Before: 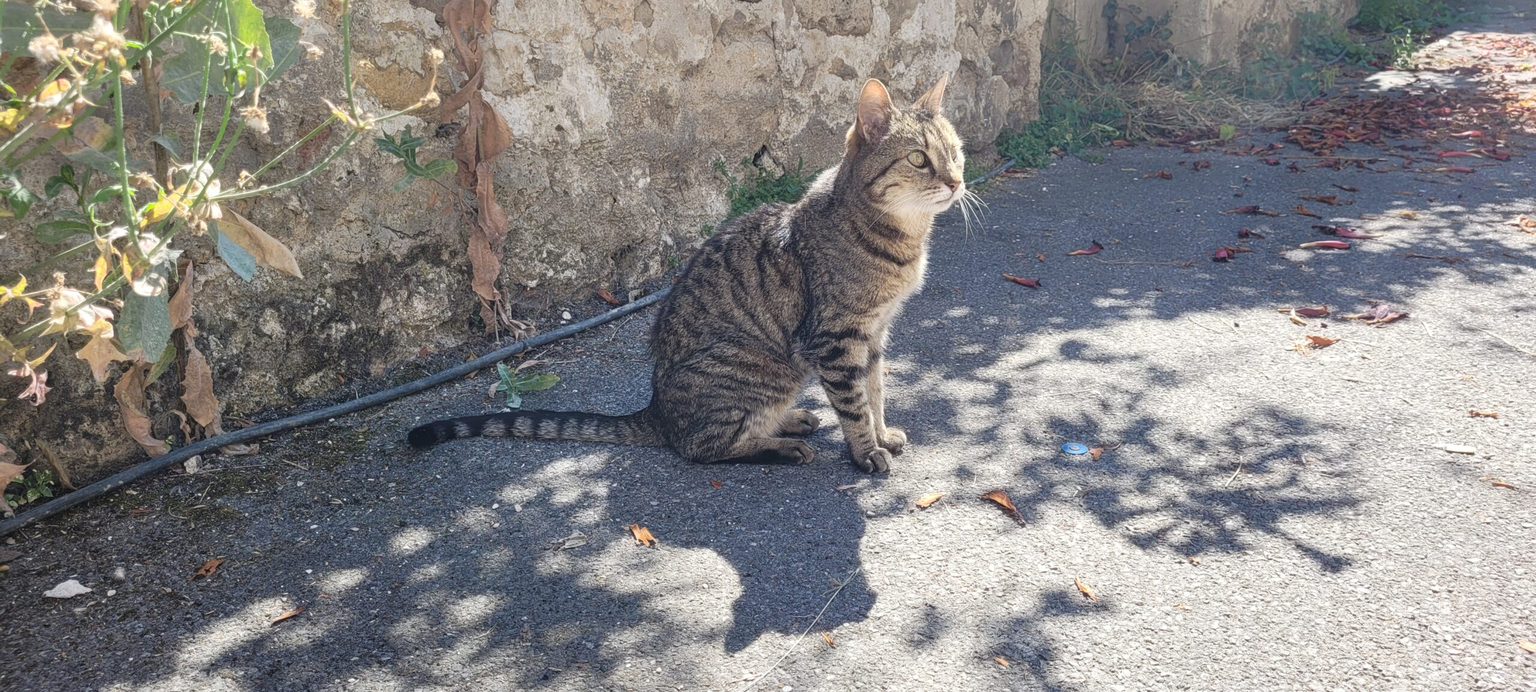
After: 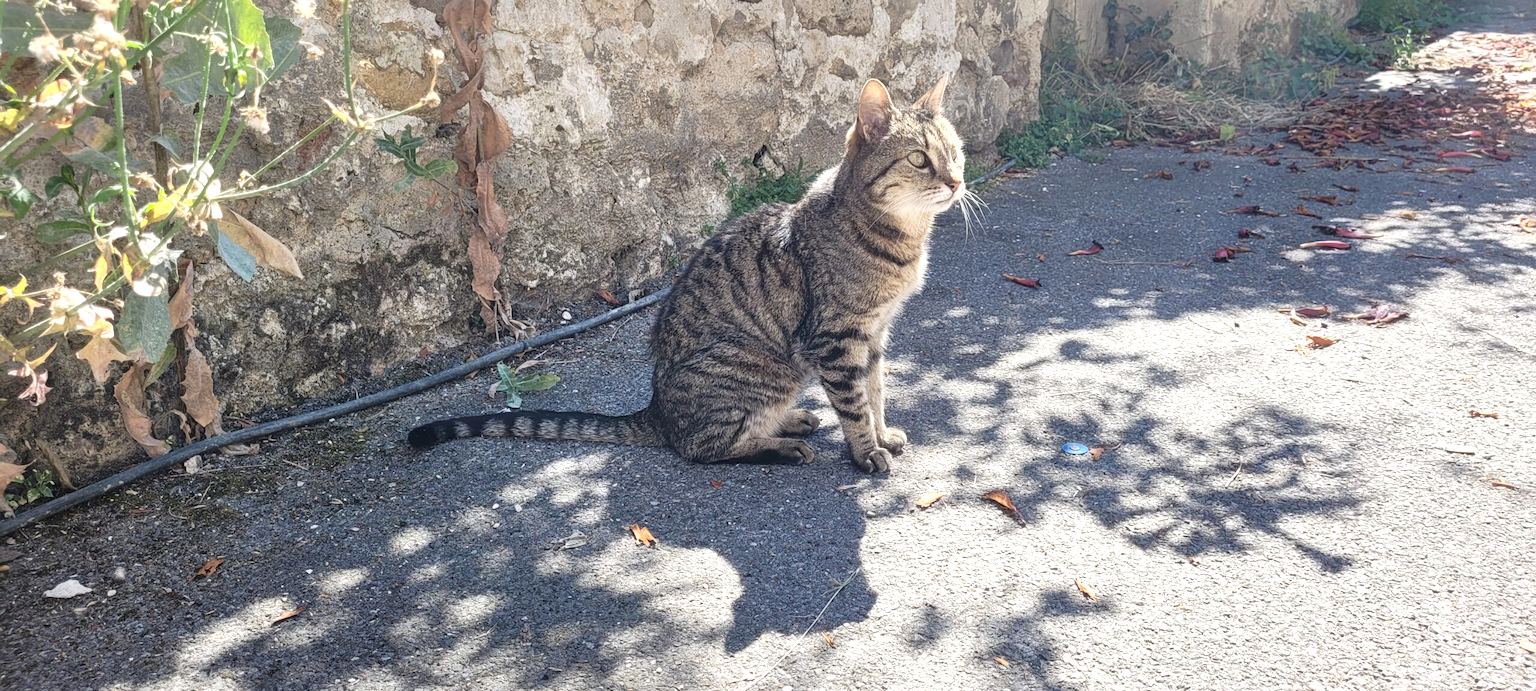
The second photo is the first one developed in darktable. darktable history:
exposure: black level correction 0, exposure 0.301 EV, compensate highlight preservation false
local contrast: mode bilateral grid, contrast 20, coarseness 50, detail 130%, midtone range 0.2
